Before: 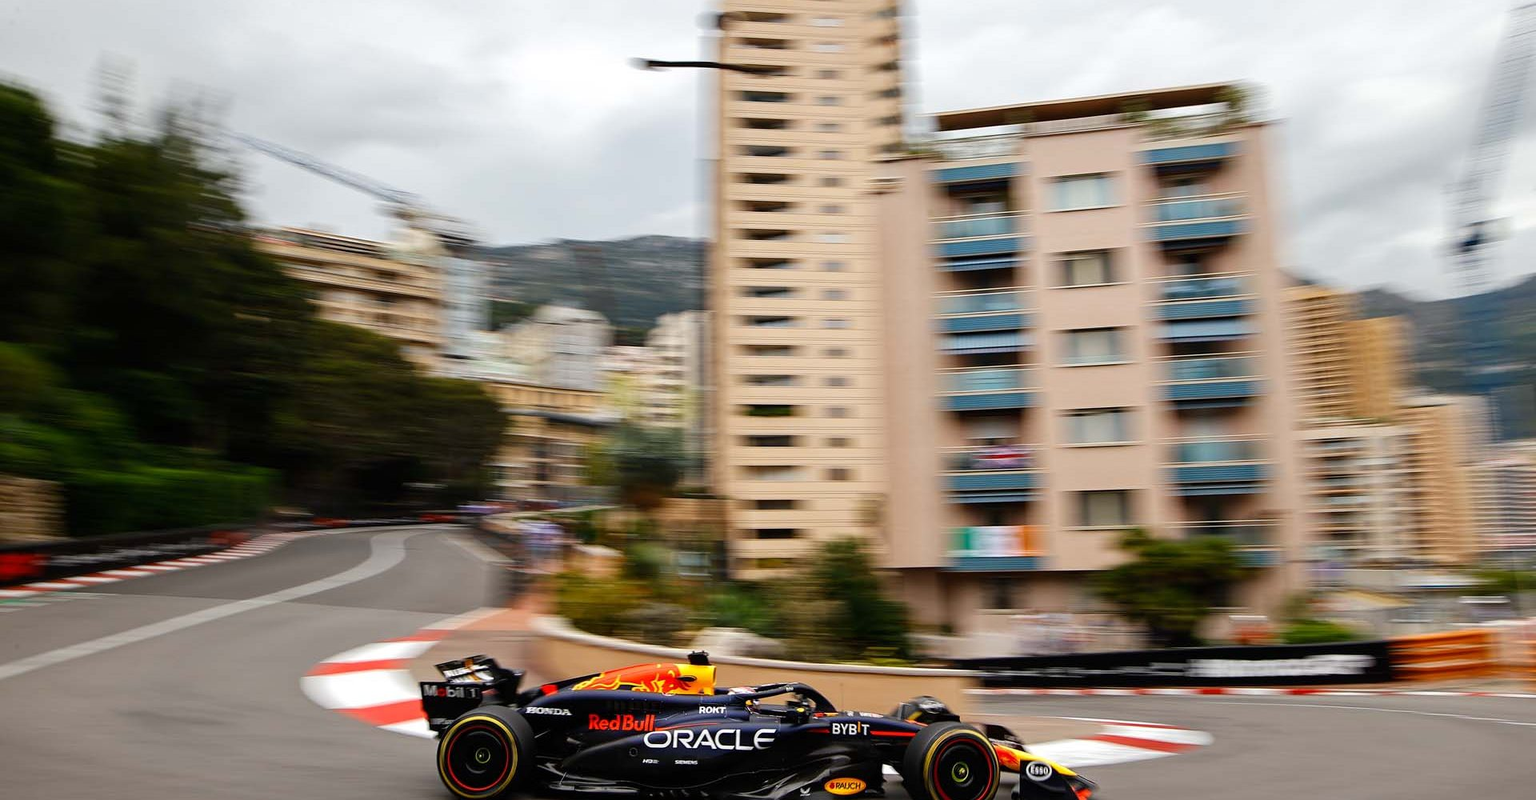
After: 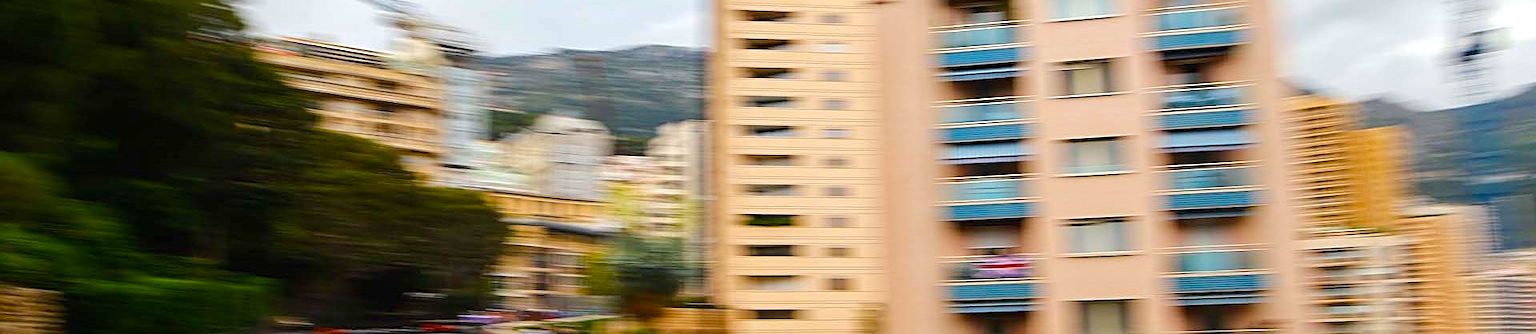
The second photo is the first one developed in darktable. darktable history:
crop and rotate: top 23.84%, bottom 34.294%
exposure: exposure 0.258 EV, compensate highlight preservation false
color balance rgb: perceptual saturation grading › global saturation 25%, perceptual brilliance grading › mid-tones 10%, perceptual brilliance grading › shadows 15%, global vibrance 20%
local contrast: mode bilateral grid, contrast 100, coarseness 100, detail 91%, midtone range 0.2
sharpen: on, module defaults
